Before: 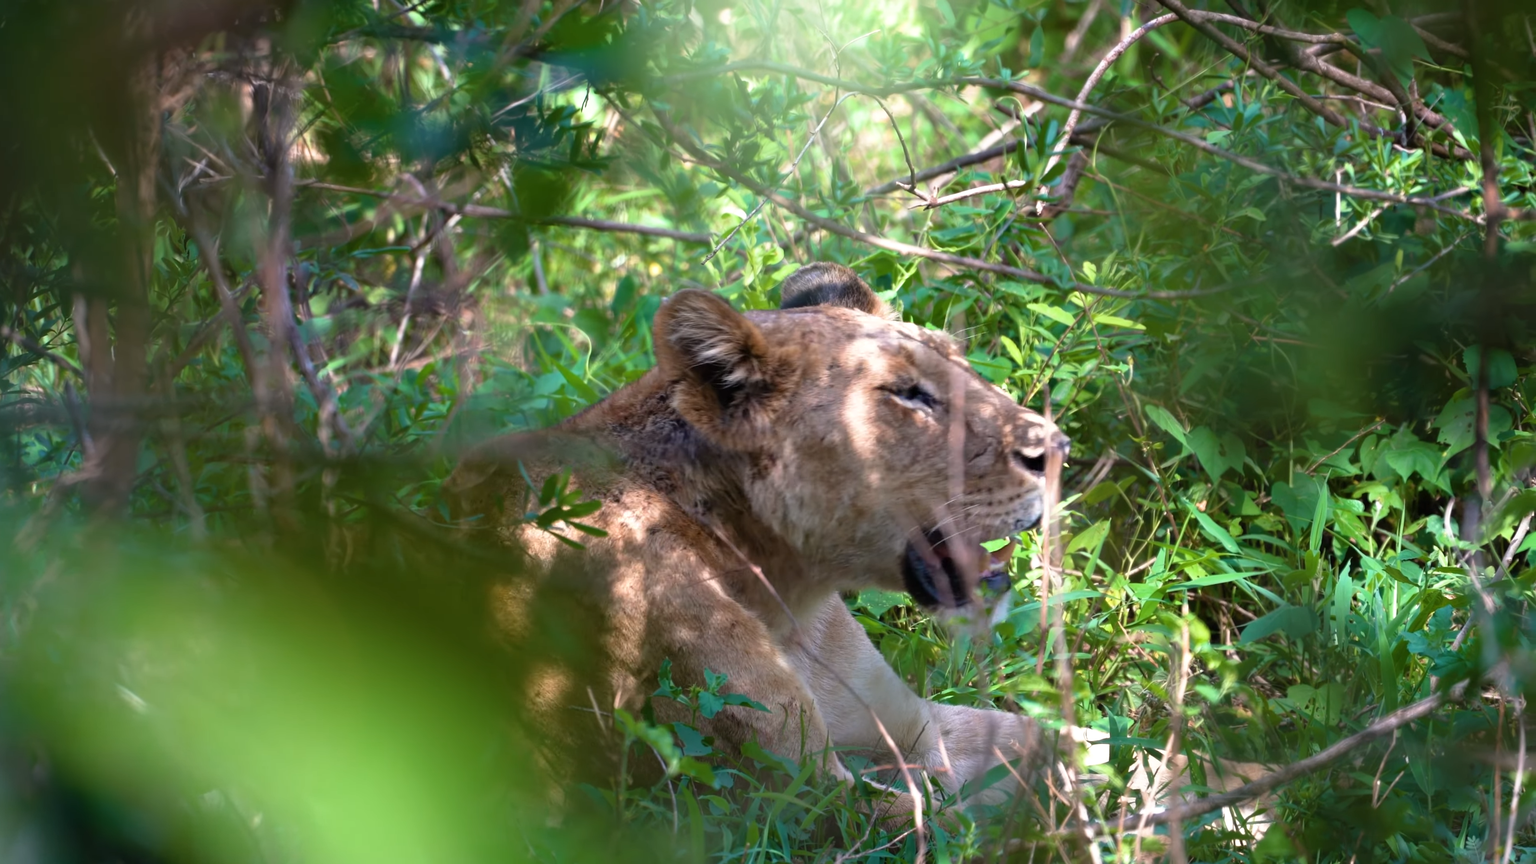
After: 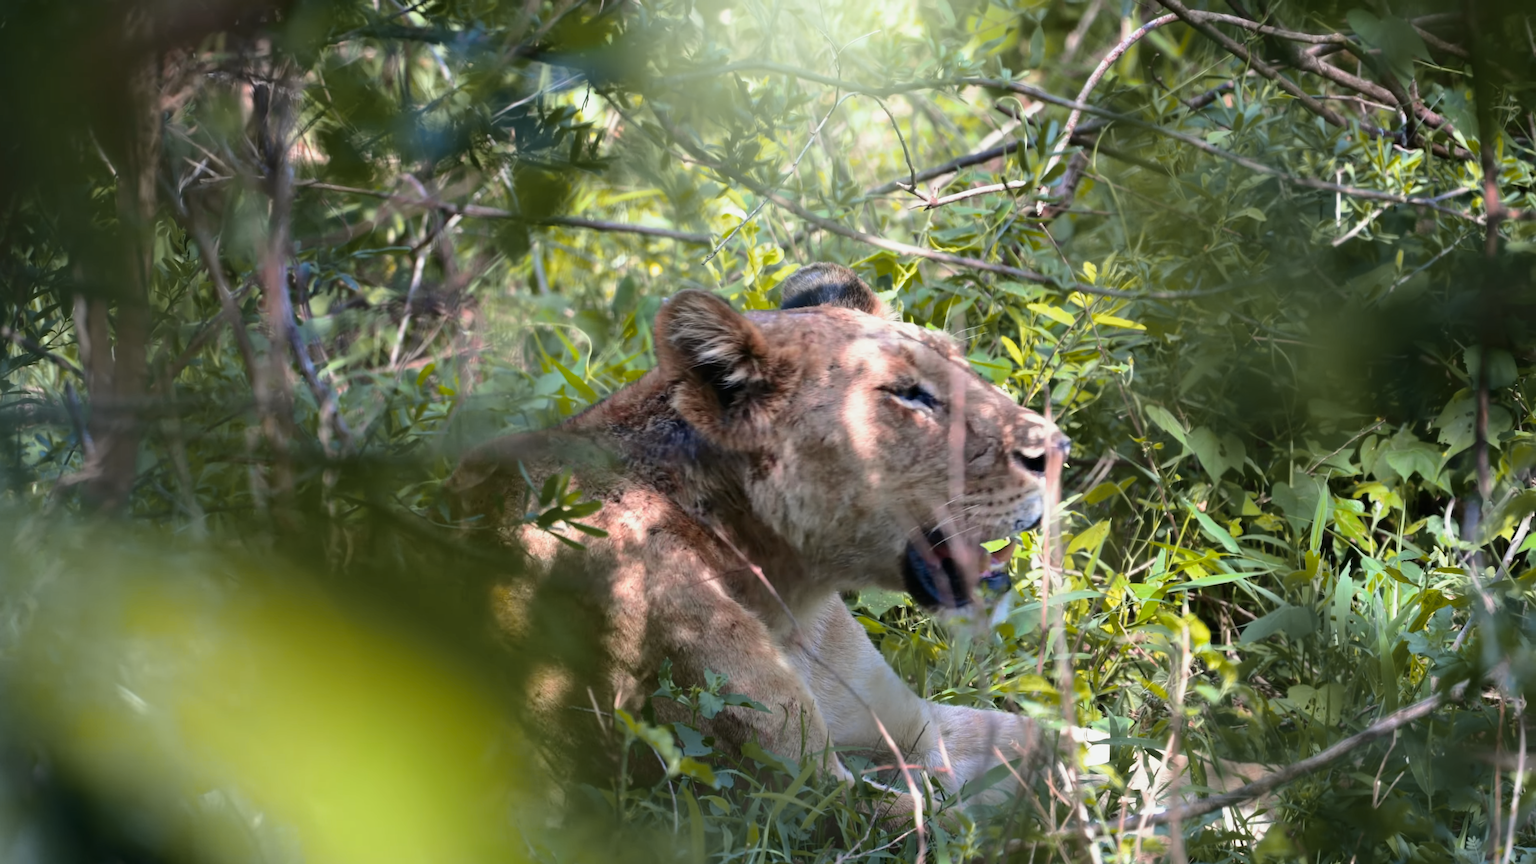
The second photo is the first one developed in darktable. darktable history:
tone curve: curves: ch0 [(0, 0) (0.23, 0.205) (0.486, 0.52) (0.822, 0.825) (0.994, 0.955)]; ch1 [(0, 0) (0.226, 0.261) (0.379, 0.442) (0.469, 0.472) (0.495, 0.495) (0.514, 0.504) (0.561, 0.568) (0.59, 0.612) (1, 1)]; ch2 [(0, 0) (0.269, 0.299) (0.459, 0.441) (0.498, 0.499) (0.523, 0.52) (0.586, 0.569) (0.635, 0.617) (0.659, 0.681) (0.718, 0.764) (1, 1)], color space Lab, independent channels, preserve colors none
